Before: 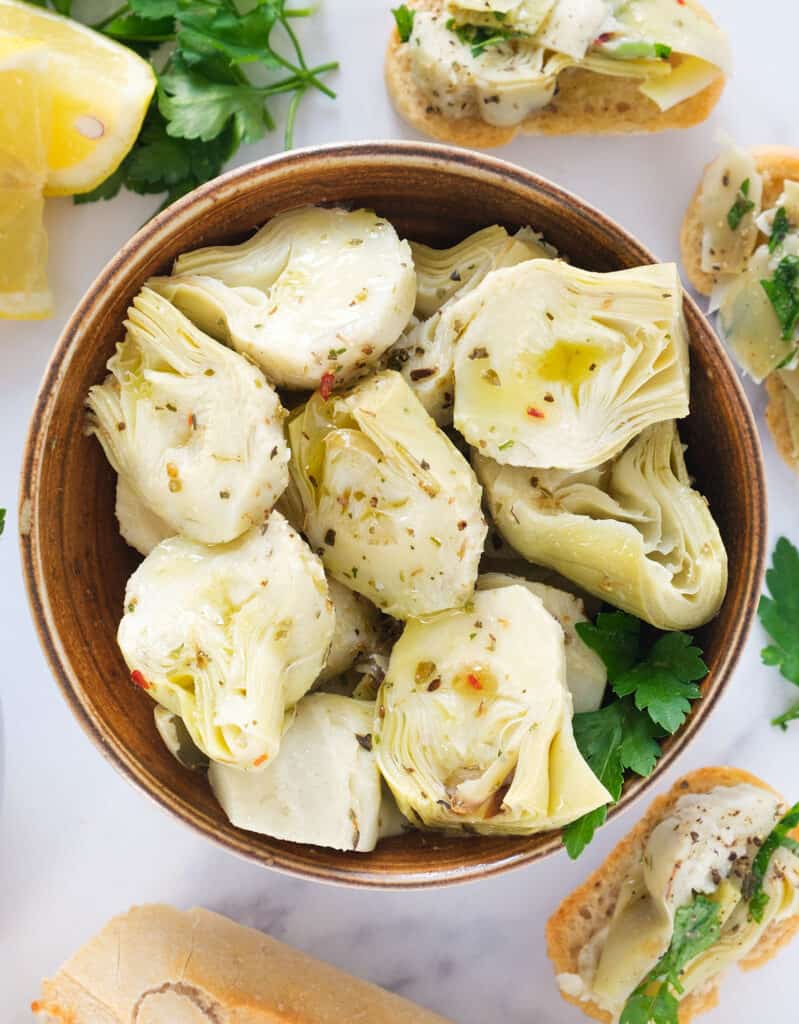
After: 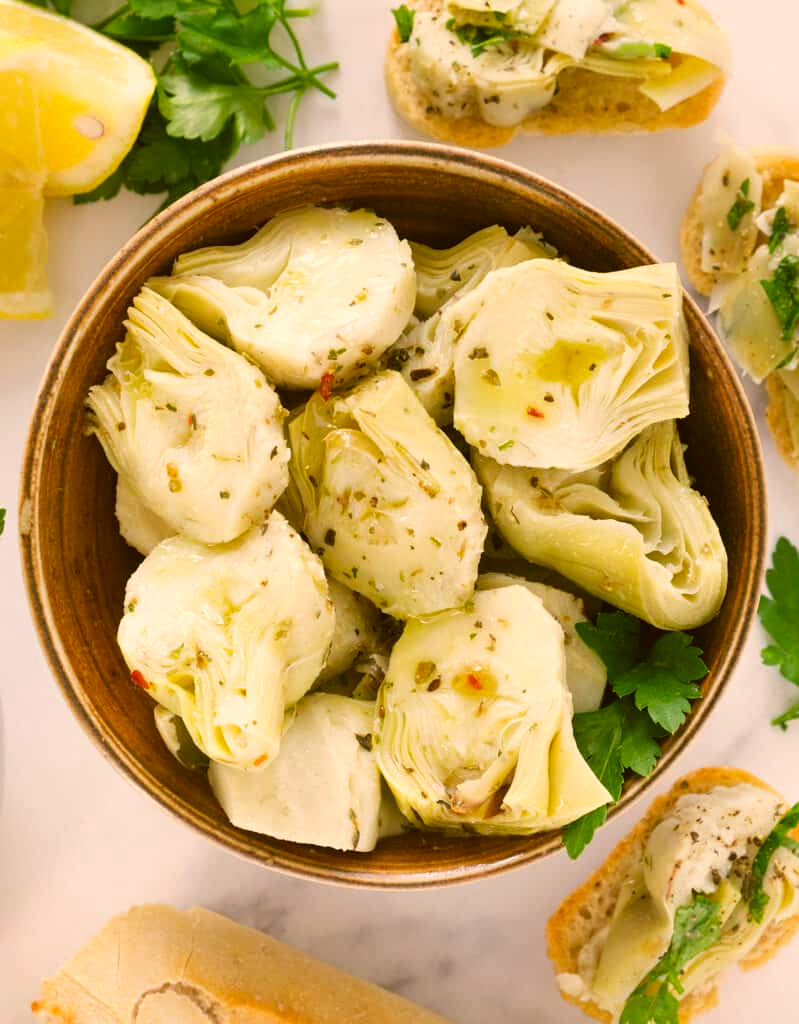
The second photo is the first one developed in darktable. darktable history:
color correction: highlights a* 8.71, highlights b* 15.84, shadows a* -0.501, shadows b* 26.72
